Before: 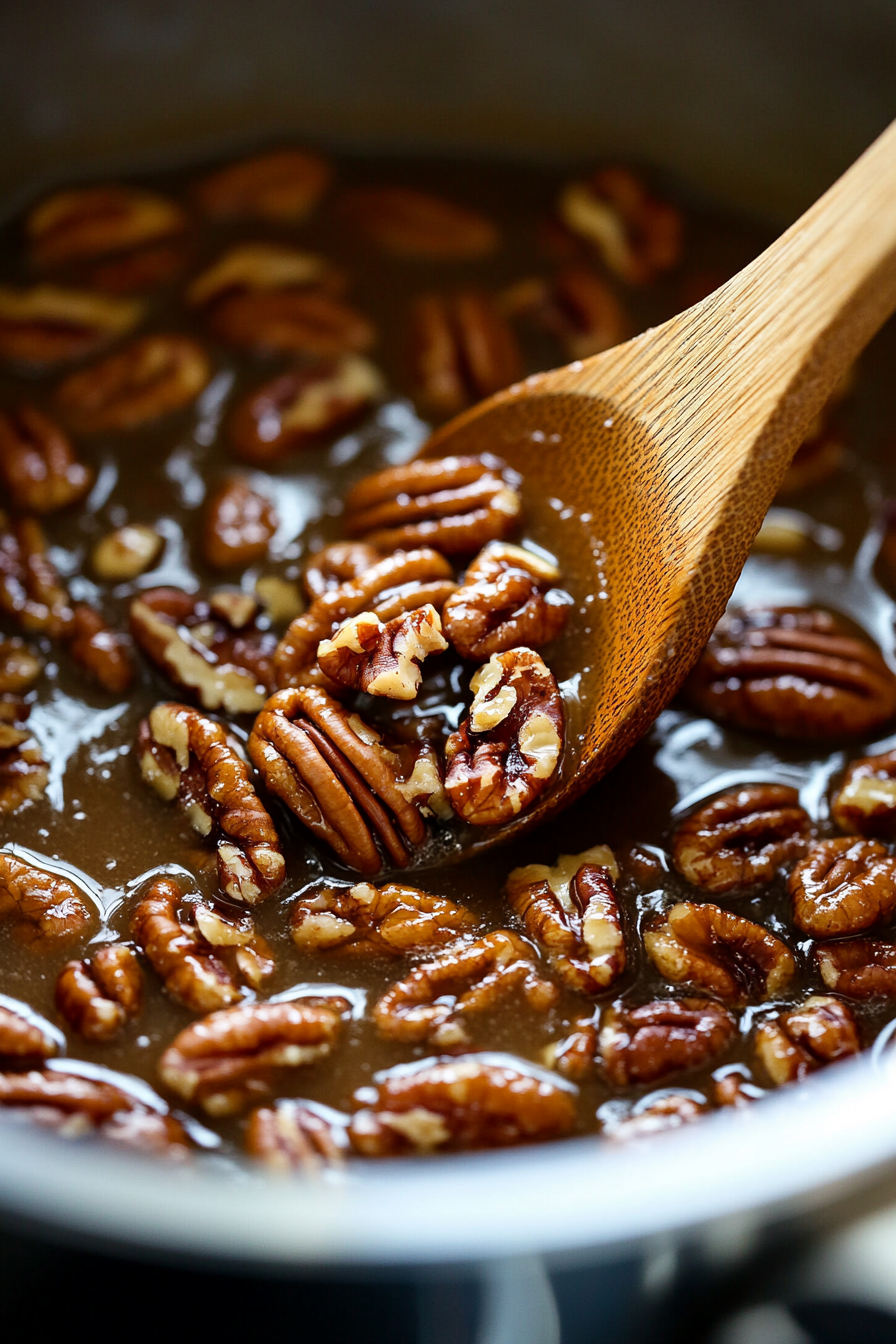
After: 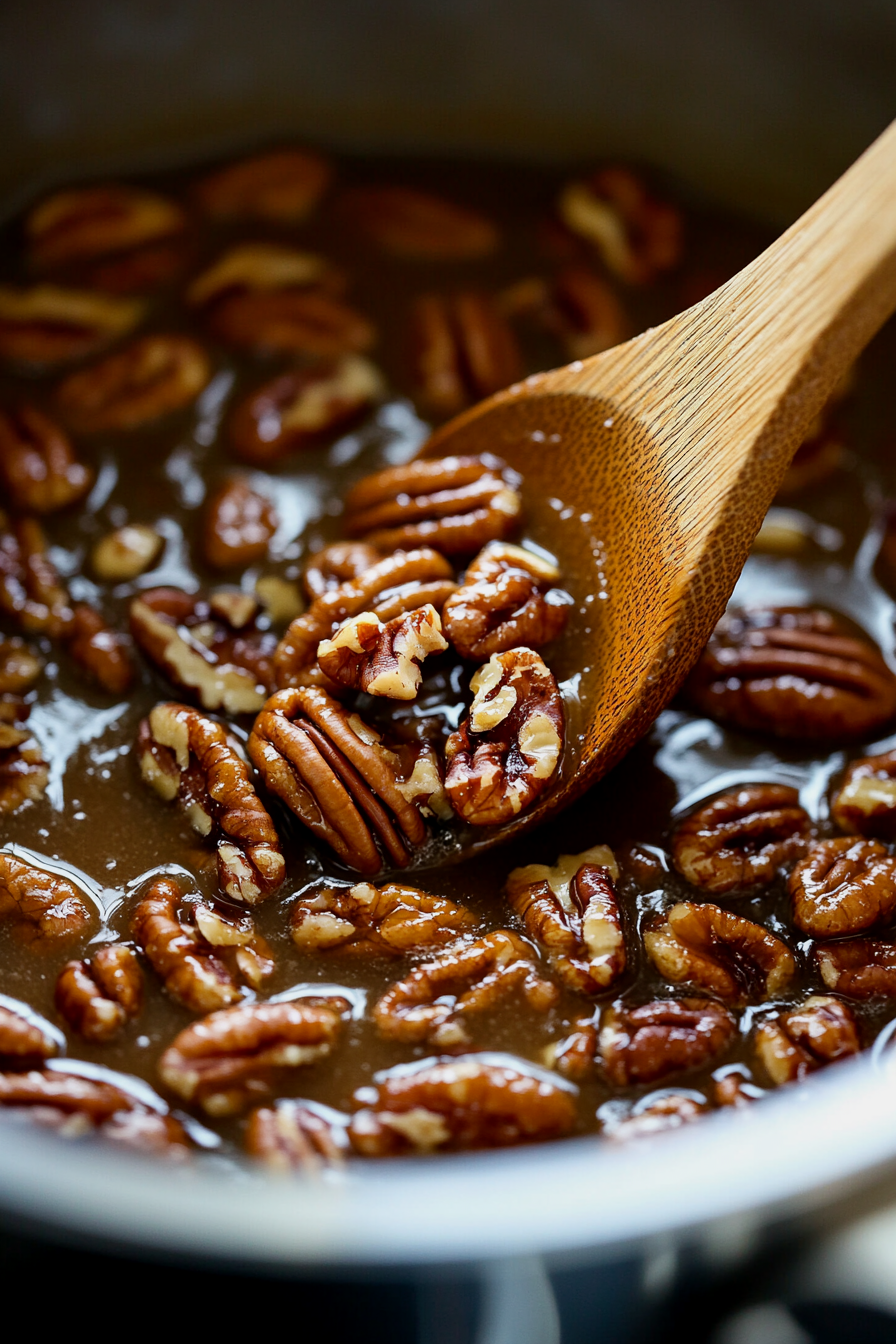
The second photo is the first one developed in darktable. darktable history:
exposure: black level correction 0.001, exposure -0.197 EV, compensate highlight preservation false
